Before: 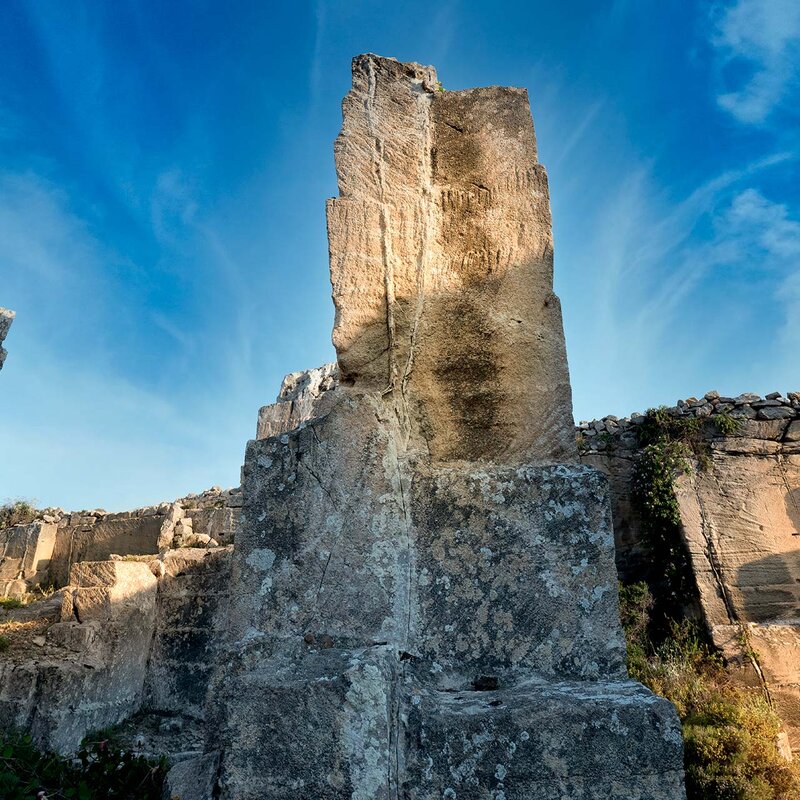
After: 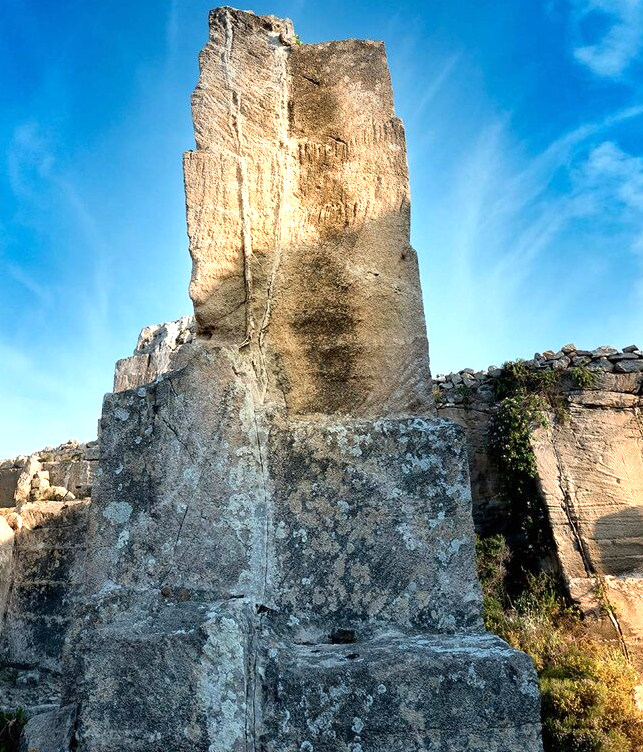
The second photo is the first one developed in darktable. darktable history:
crop and rotate: left 17.892%, top 5.979%, right 1.705%
exposure: exposure 0.604 EV, compensate highlight preservation false
